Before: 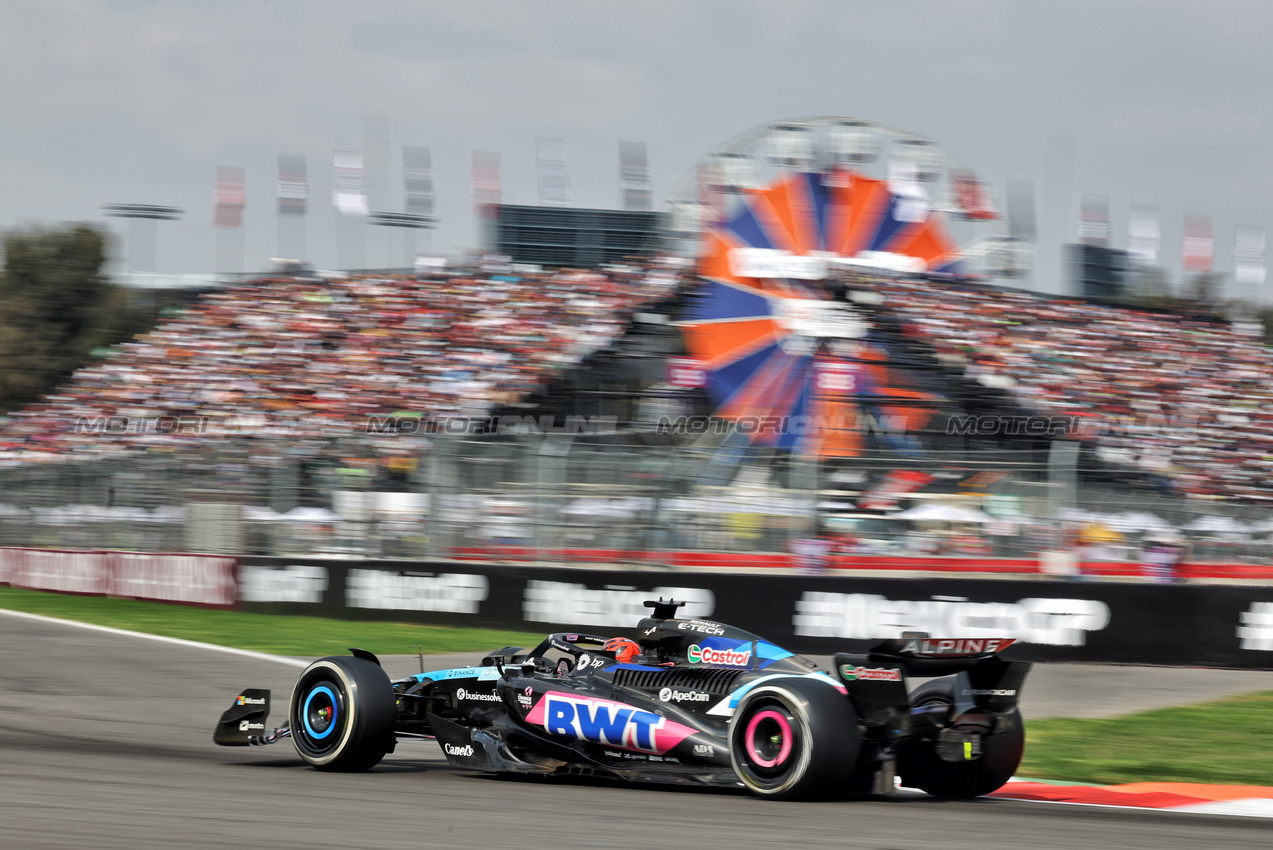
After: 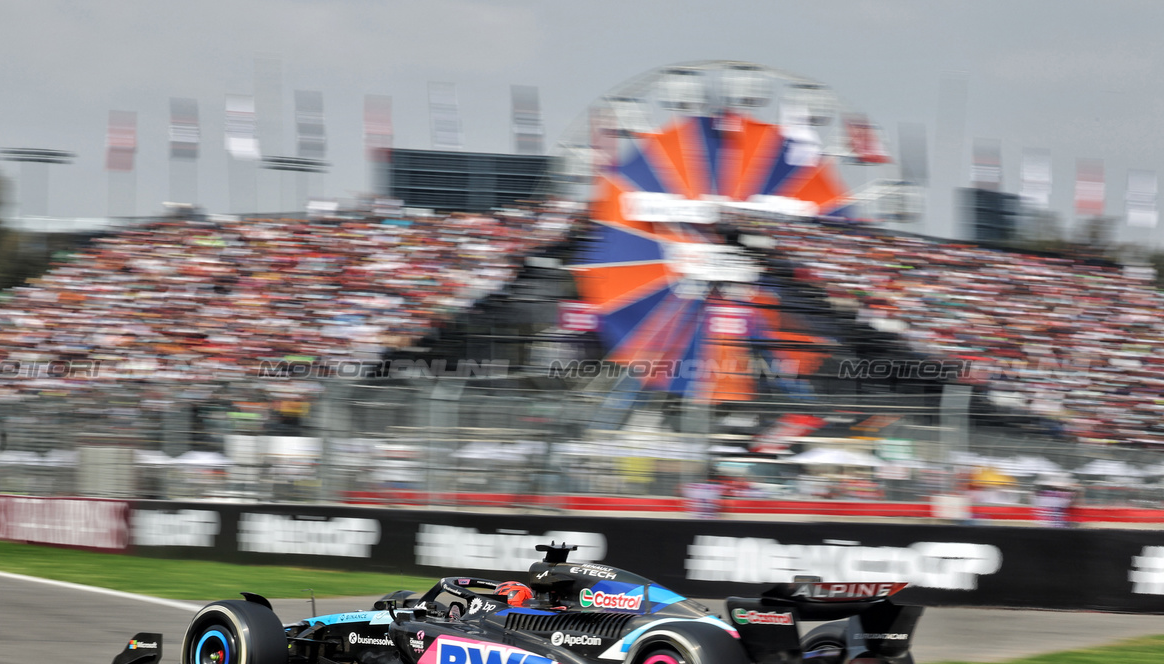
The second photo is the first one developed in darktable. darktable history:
crop: left 8.502%, top 6.601%, bottom 15.225%
